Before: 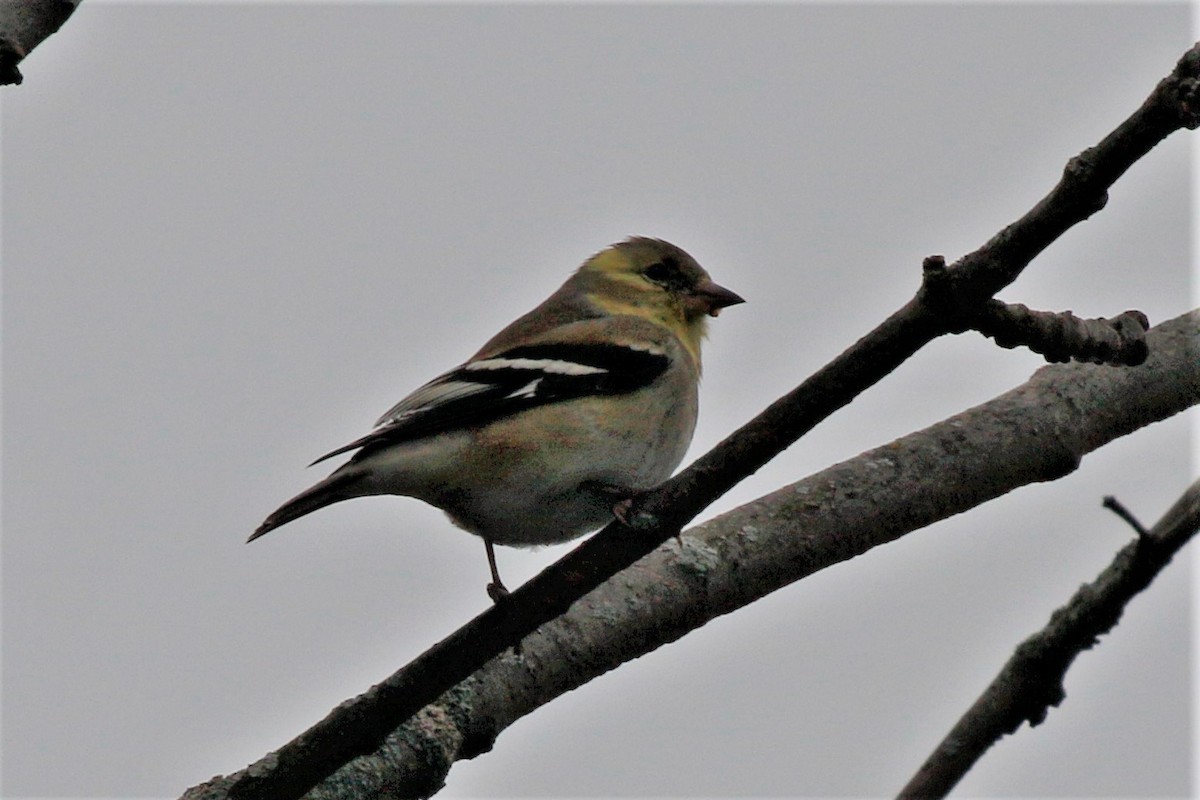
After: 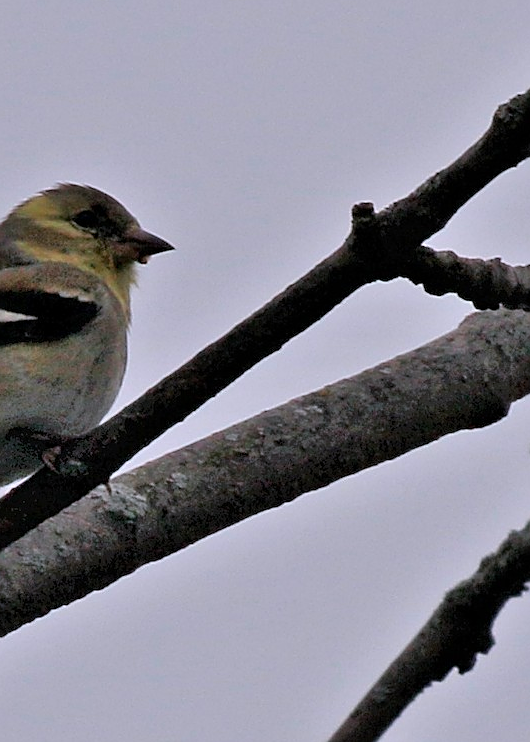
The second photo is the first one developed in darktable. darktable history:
white balance: red 1.004, blue 1.096
sharpen: on, module defaults
crop: left 47.628%, top 6.643%, right 7.874%
